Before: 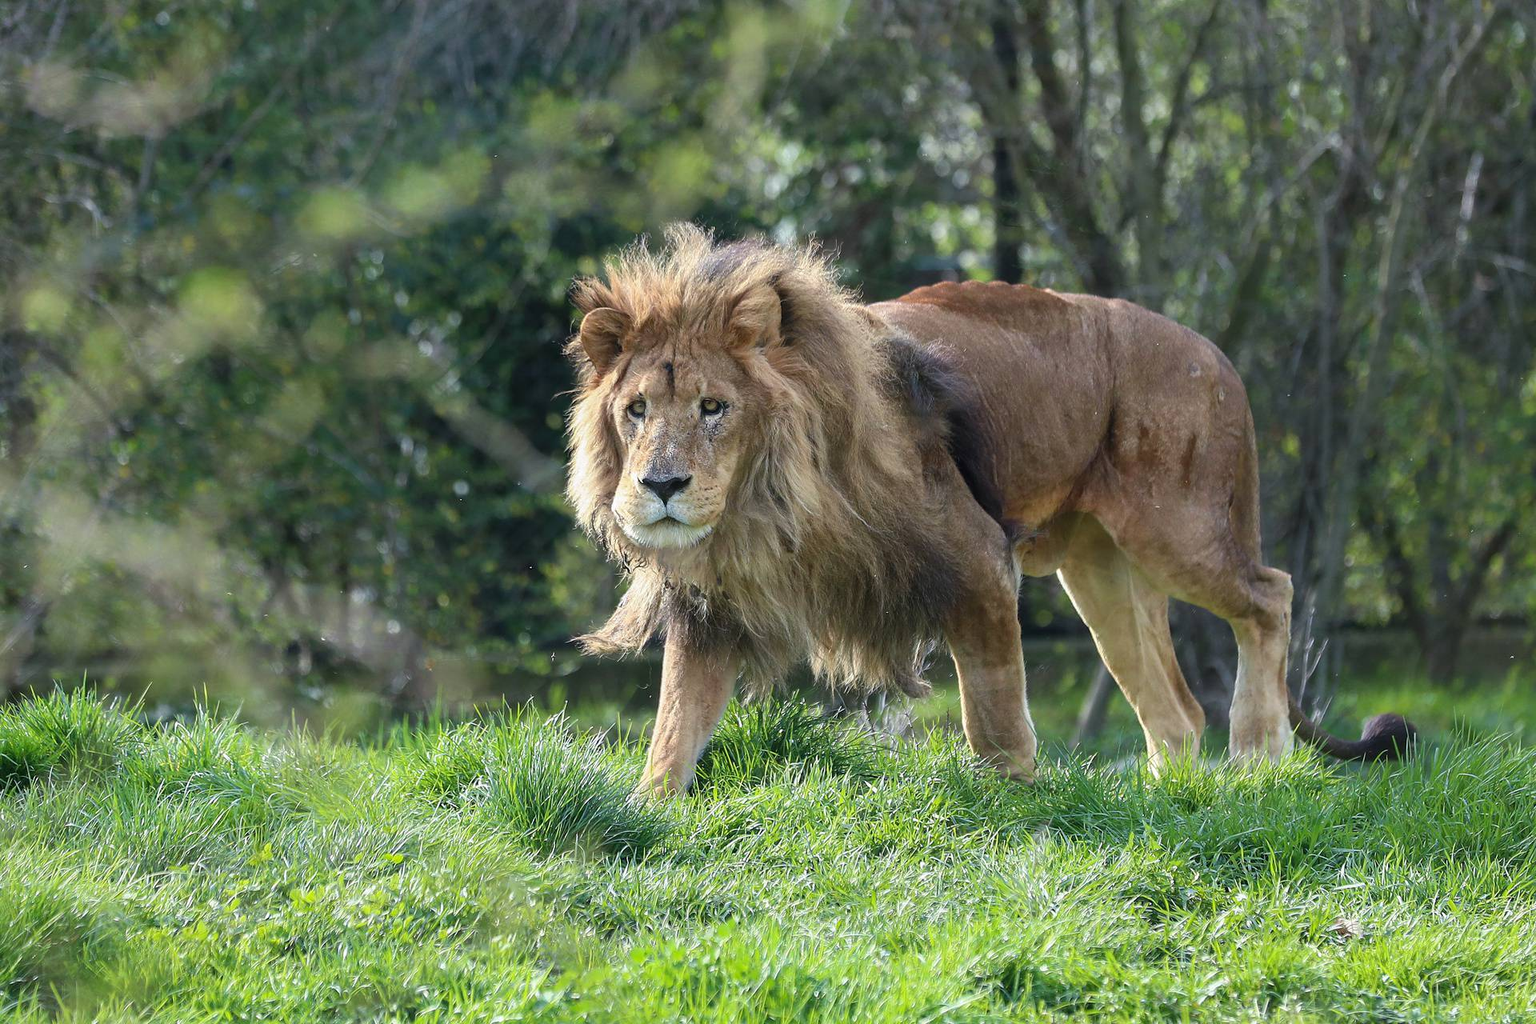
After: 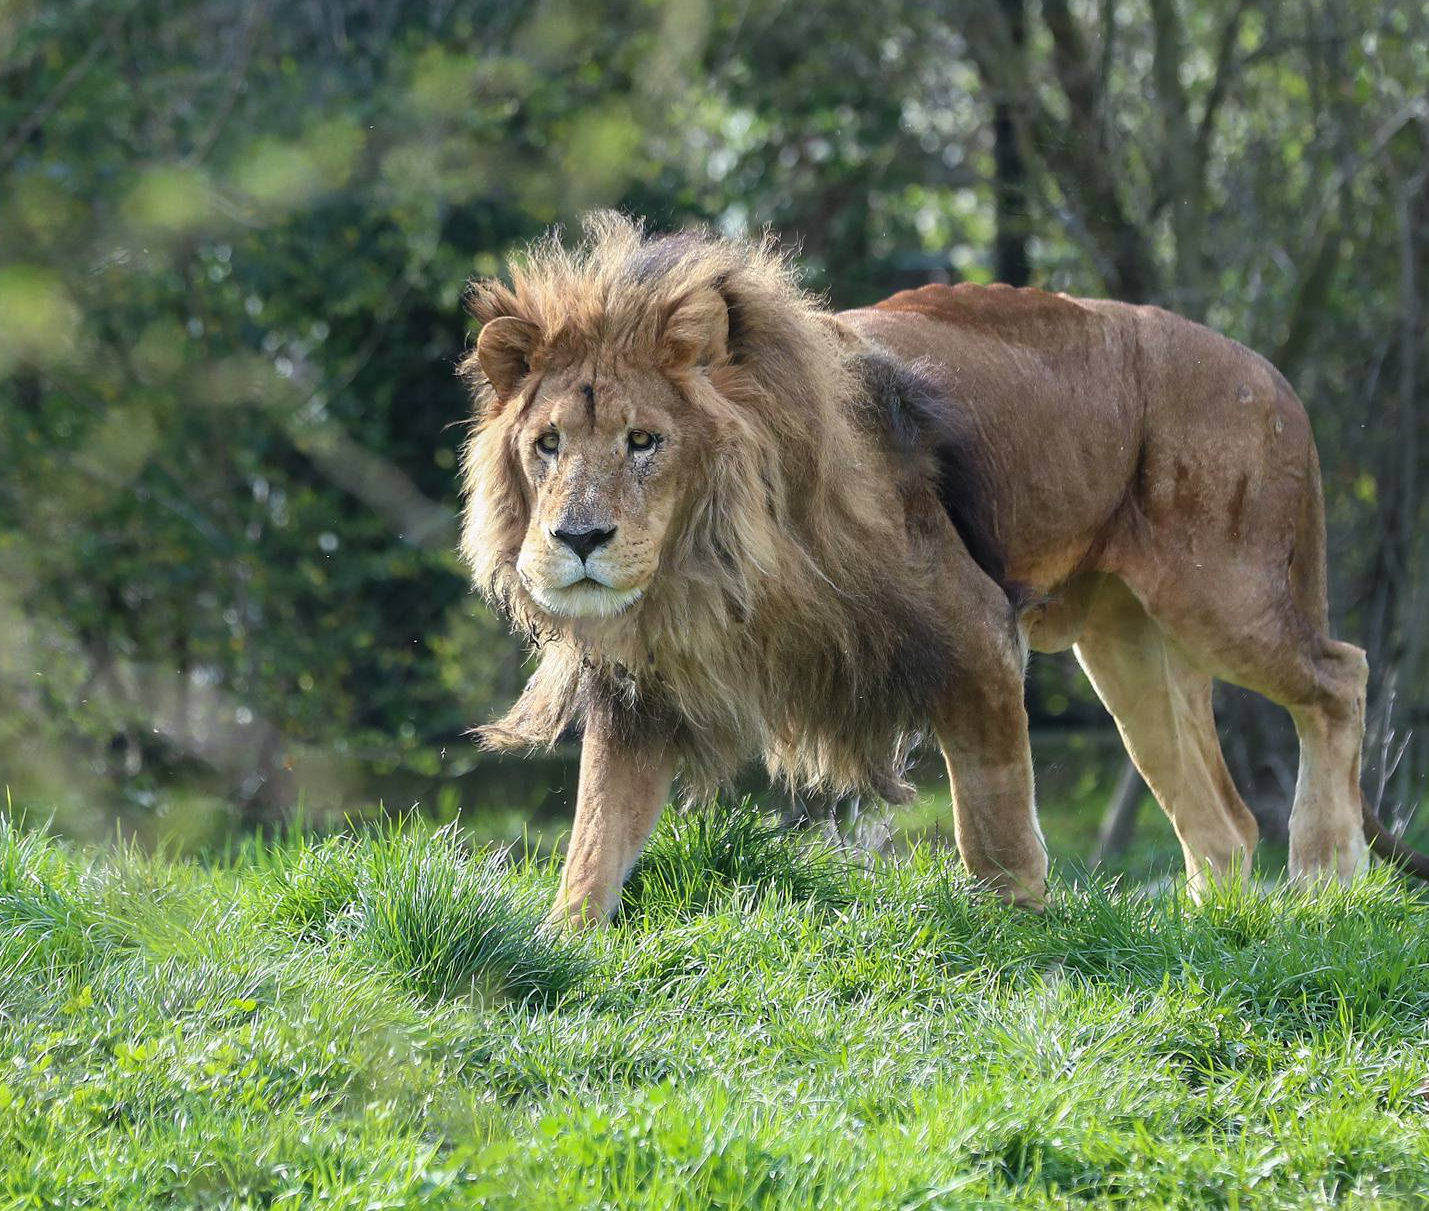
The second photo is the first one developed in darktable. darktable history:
crop and rotate: left 12.964%, top 5.335%, right 12.582%
